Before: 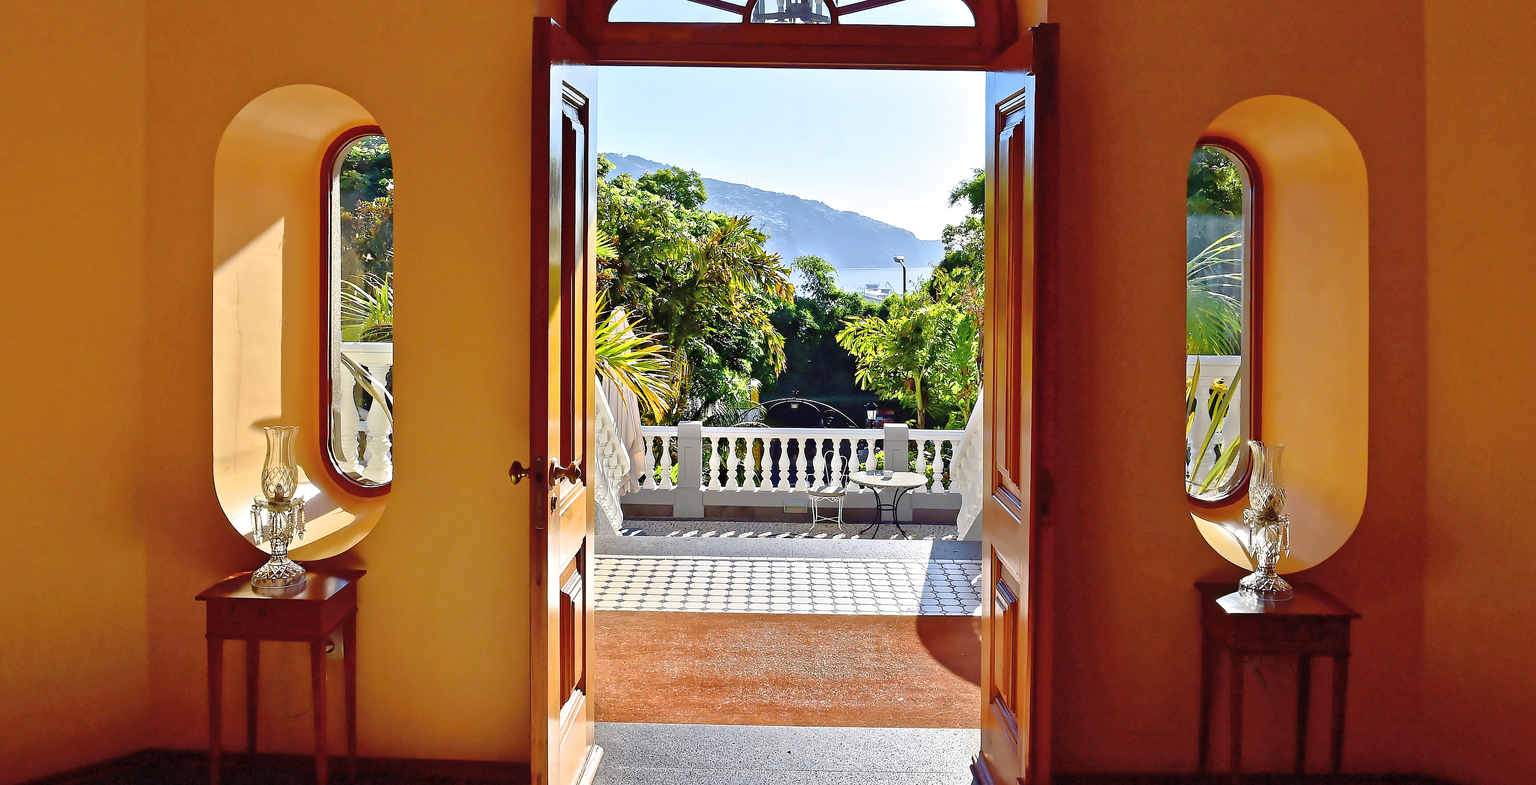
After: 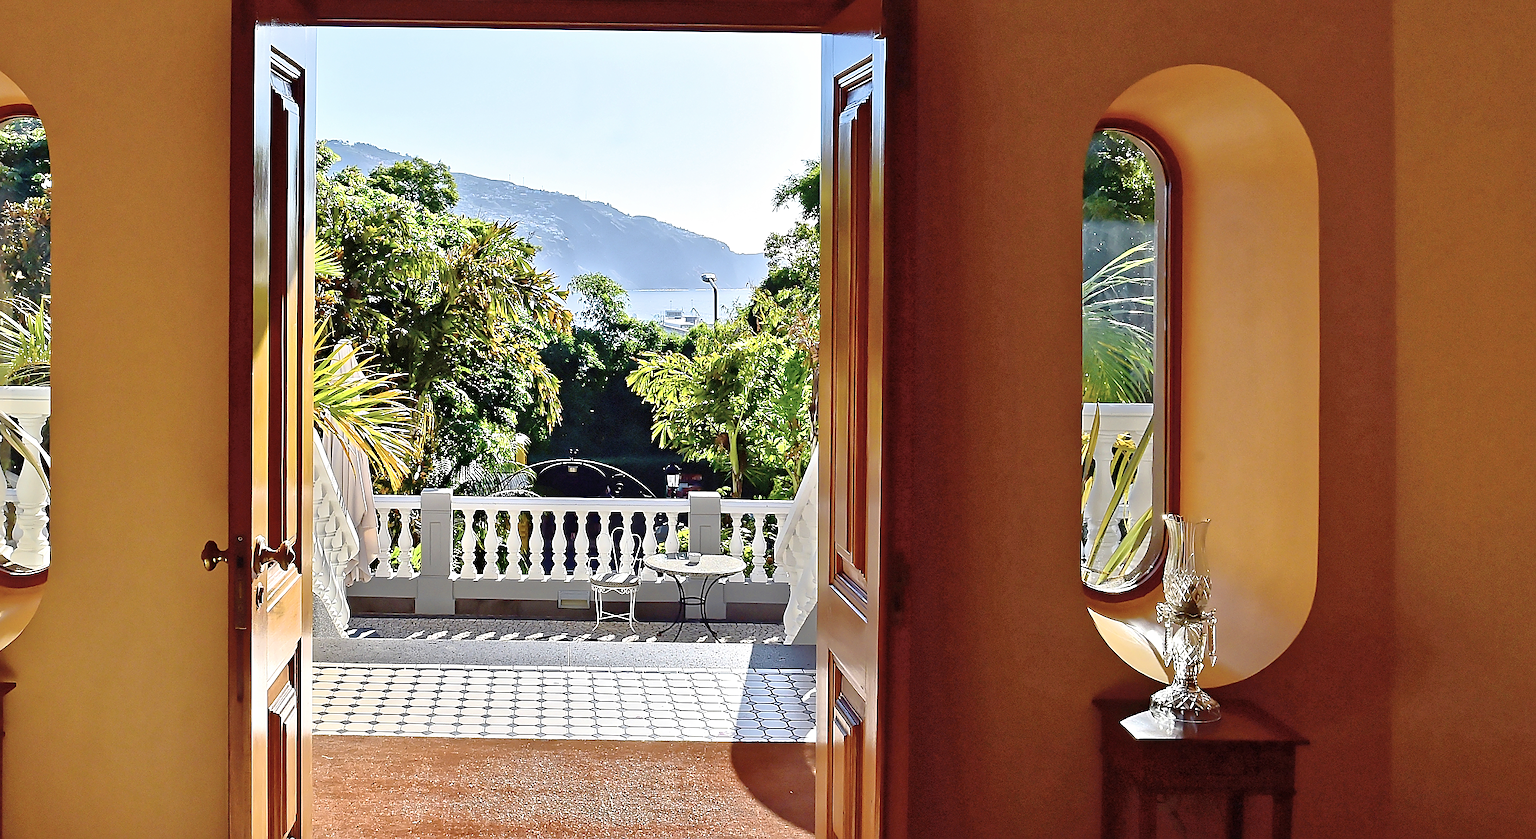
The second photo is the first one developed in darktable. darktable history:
contrast brightness saturation: contrast 0.11, saturation -0.17
rgb curve: mode RGB, independent channels
sharpen: on, module defaults
crop: left 23.095%, top 5.827%, bottom 11.854%
